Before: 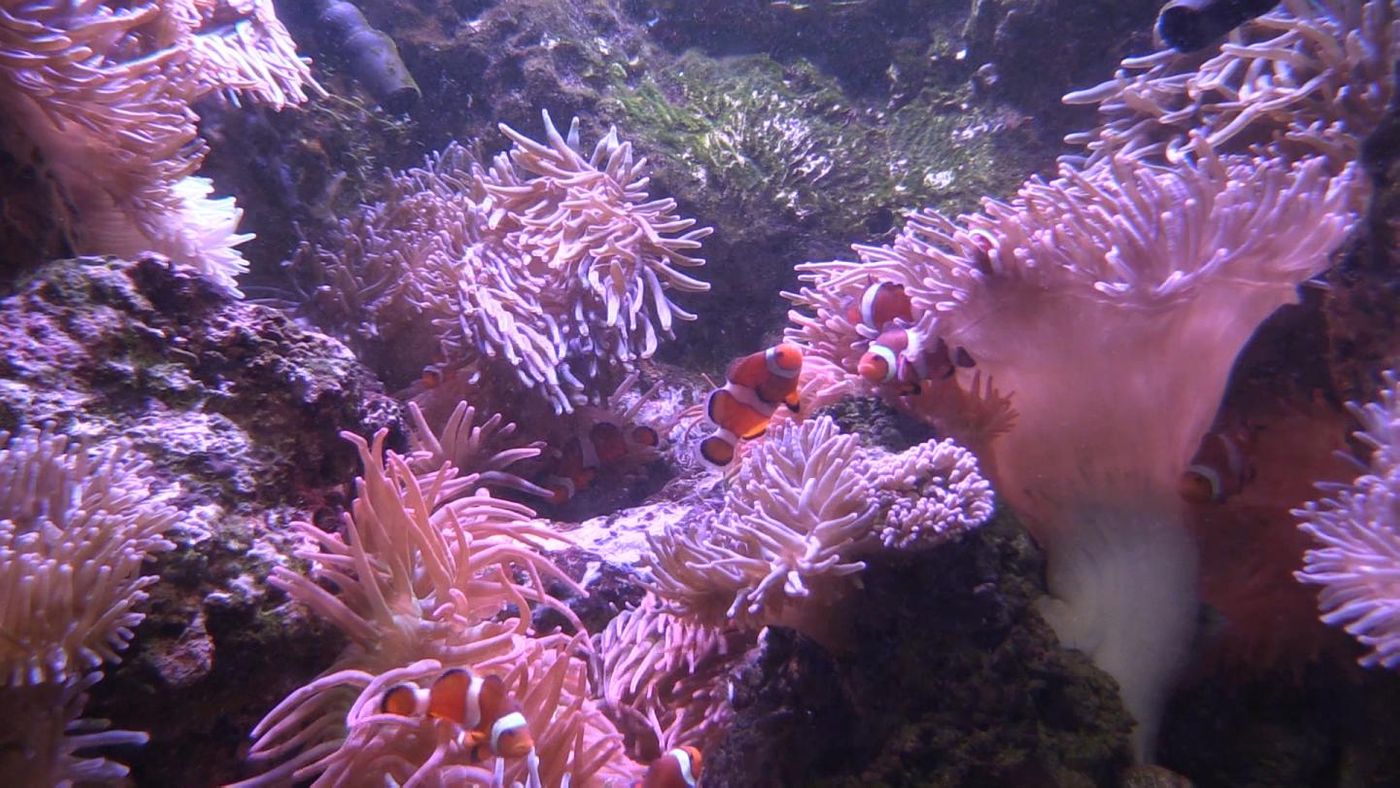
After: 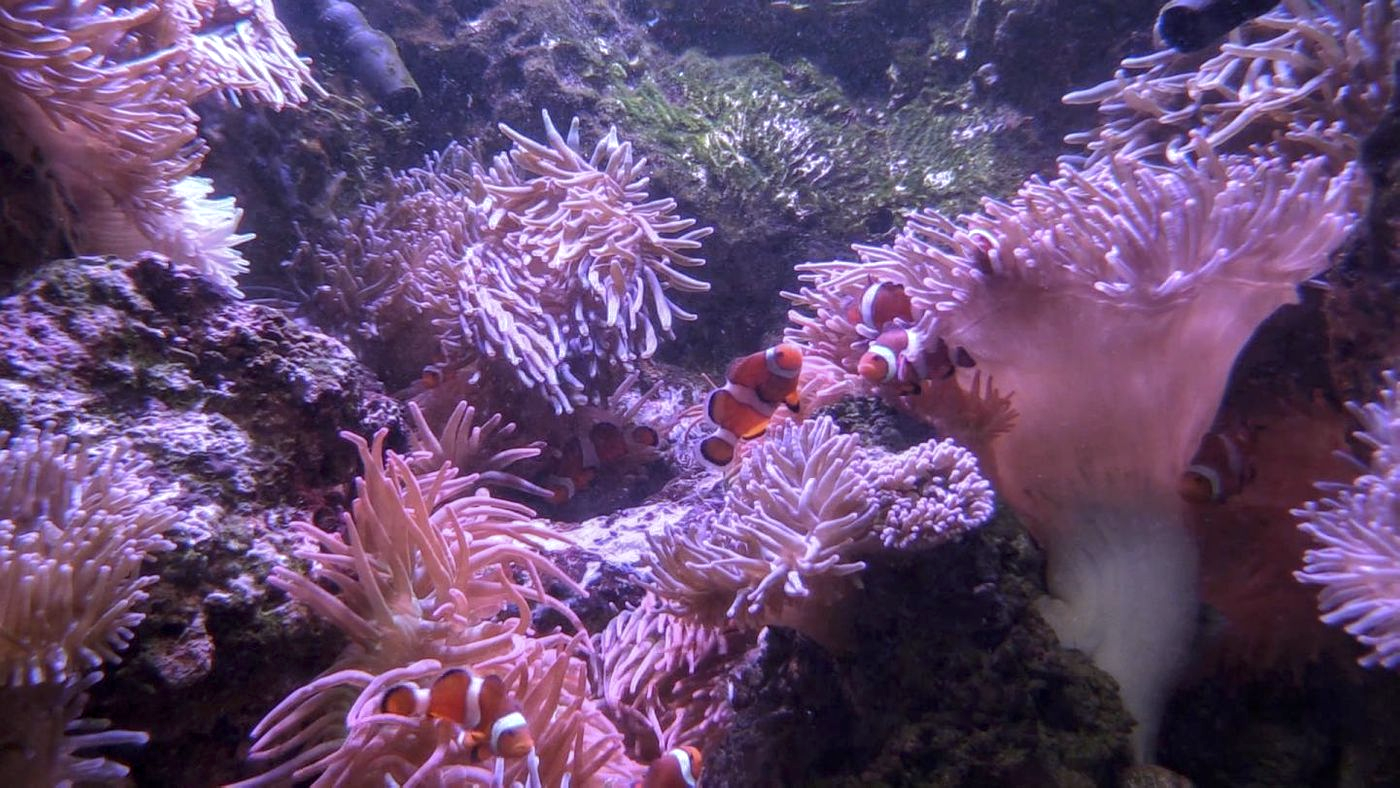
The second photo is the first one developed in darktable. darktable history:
rgb curve: curves: ch0 [(0, 0) (0.175, 0.154) (0.785, 0.663) (1, 1)]
local contrast: detail 130%
white balance: red 0.967, blue 1.049
